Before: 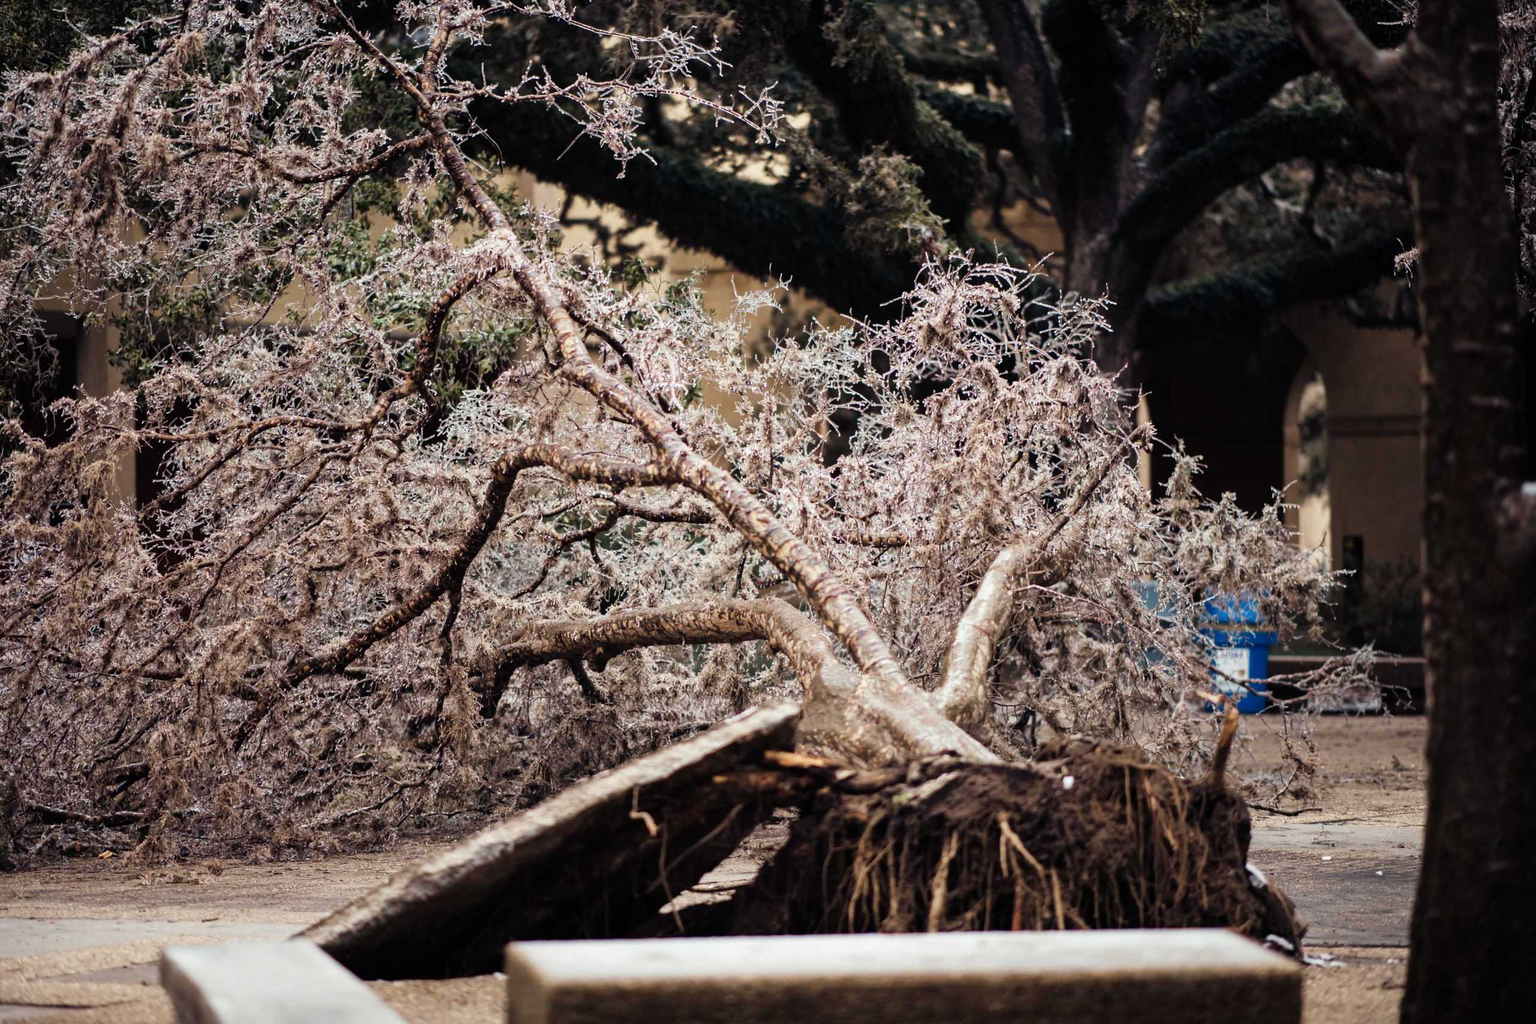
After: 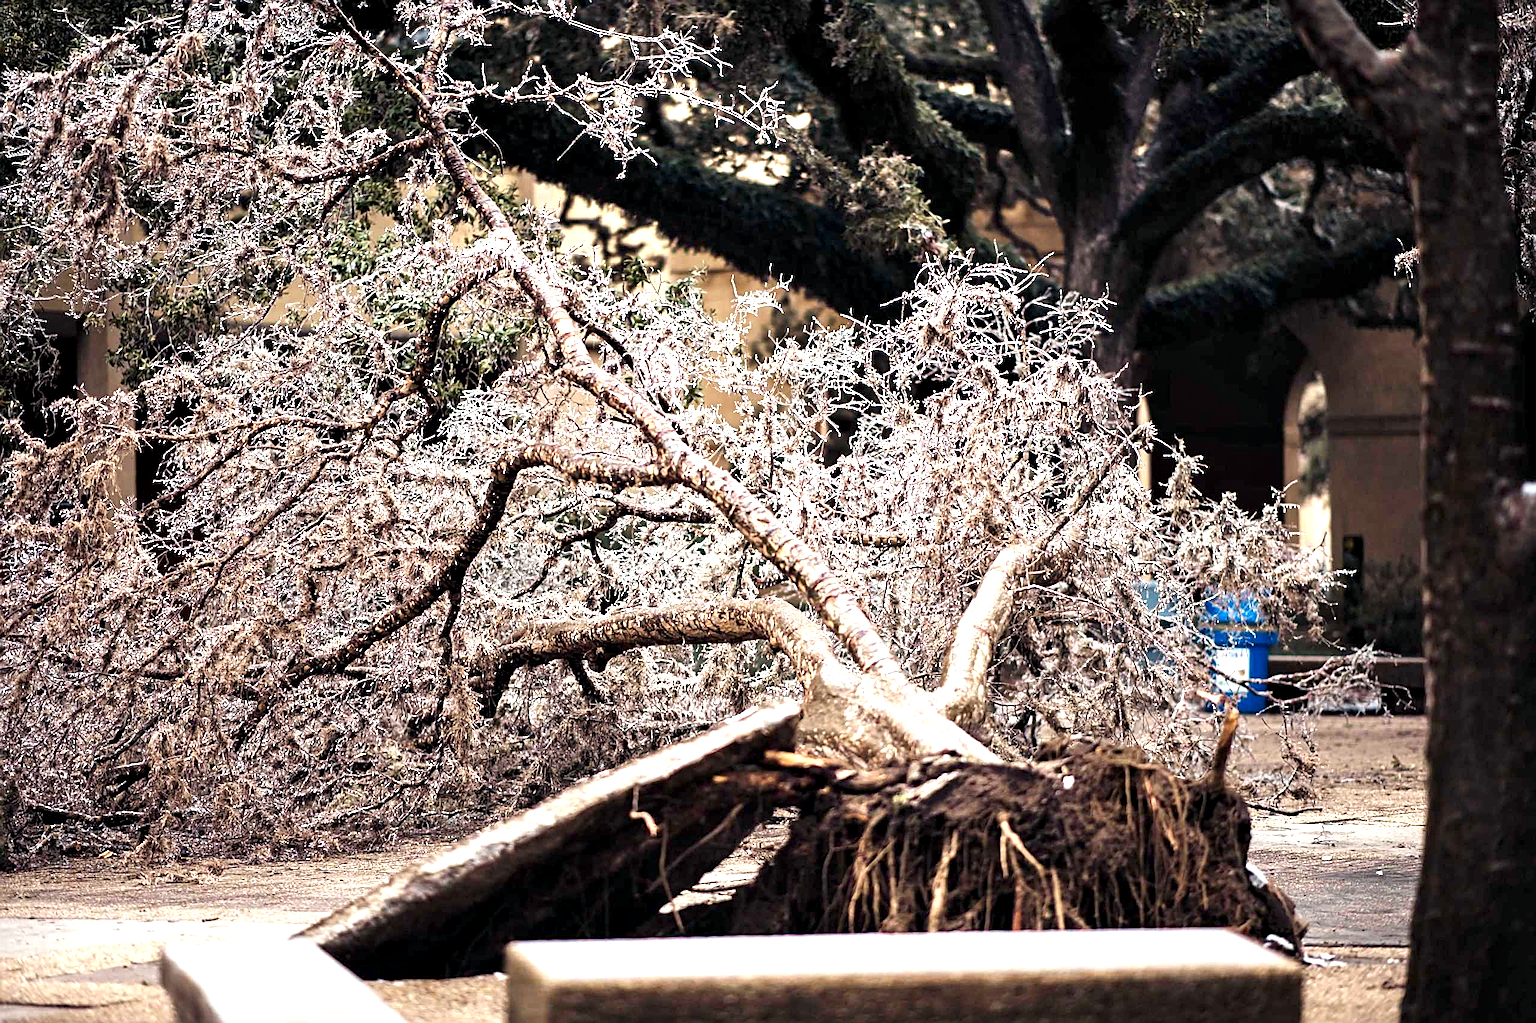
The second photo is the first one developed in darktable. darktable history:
sharpen: amount 0.887
contrast equalizer: y [[0.6 ×6], [0.55 ×6], [0 ×6], [0 ×6], [0 ×6]], mix 0.343
tone equalizer: edges refinement/feathering 500, mask exposure compensation -1.57 EV, preserve details no
exposure: exposure 0.941 EV, compensate highlight preservation false
